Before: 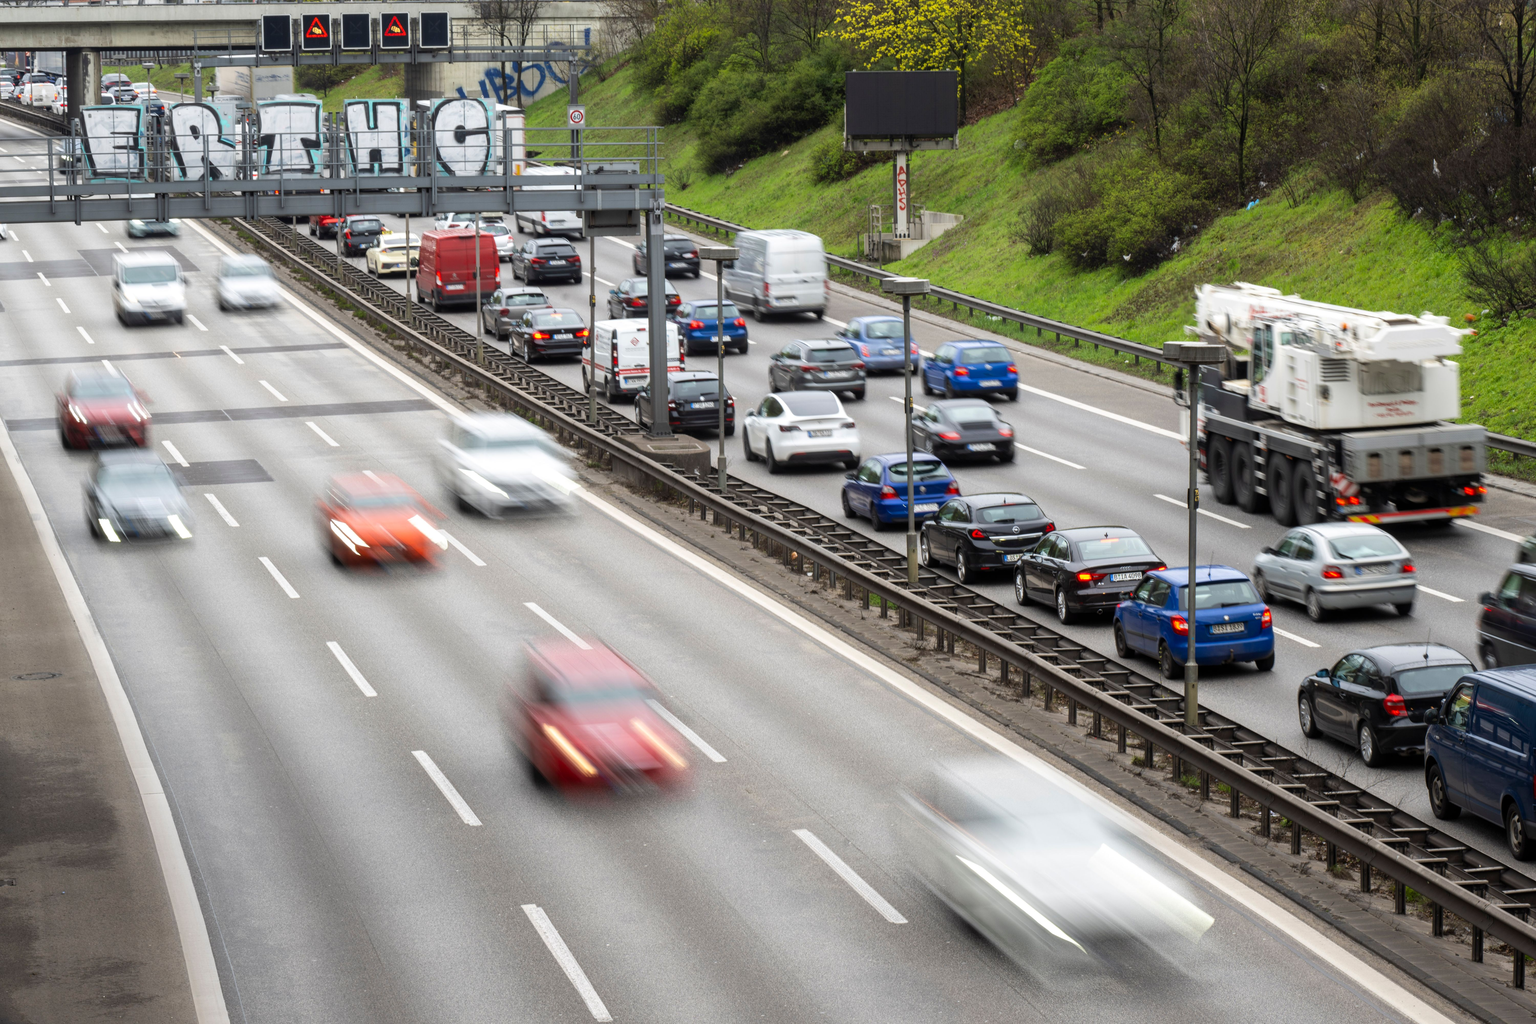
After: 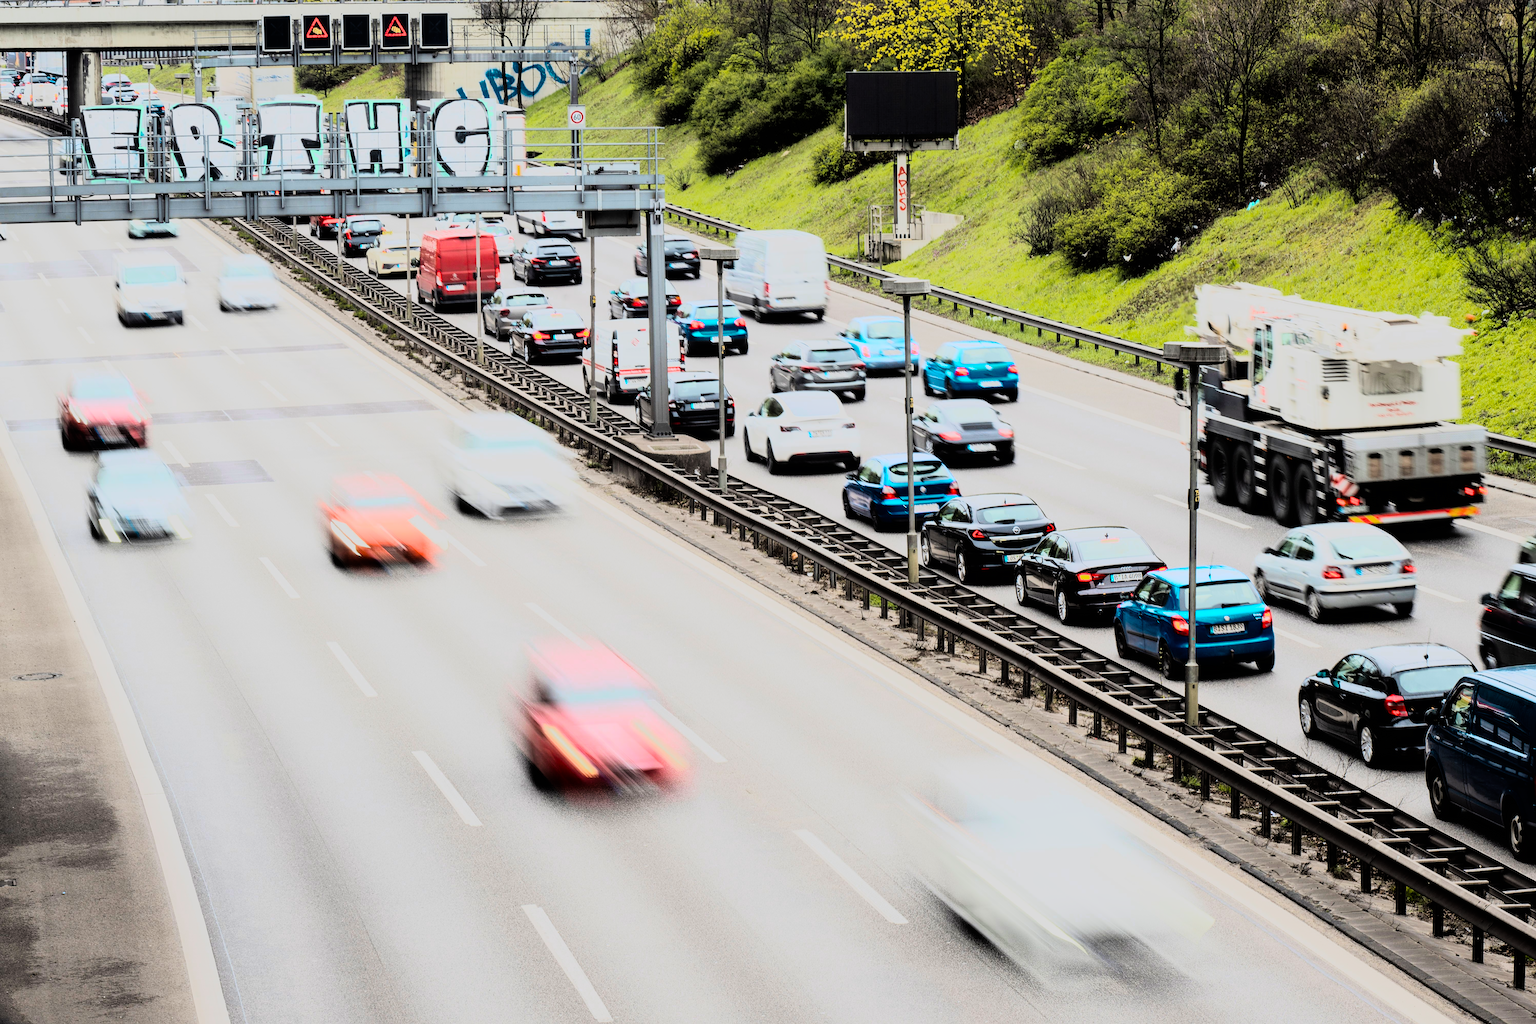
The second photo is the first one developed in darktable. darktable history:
filmic rgb: hardness 4.17
sharpen: on, module defaults
rgb curve: curves: ch0 [(0, 0) (0.21, 0.15) (0.24, 0.21) (0.5, 0.75) (0.75, 0.96) (0.89, 0.99) (1, 1)]; ch1 [(0, 0.02) (0.21, 0.13) (0.25, 0.2) (0.5, 0.67) (0.75, 0.9) (0.89, 0.97) (1, 1)]; ch2 [(0, 0.02) (0.21, 0.13) (0.25, 0.2) (0.5, 0.67) (0.75, 0.9) (0.89, 0.97) (1, 1)], compensate middle gray true
color zones: curves: ch0 [(0.254, 0.492) (0.724, 0.62)]; ch1 [(0.25, 0.528) (0.719, 0.796)]; ch2 [(0, 0.472) (0.25, 0.5) (0.73, 0.184)]
